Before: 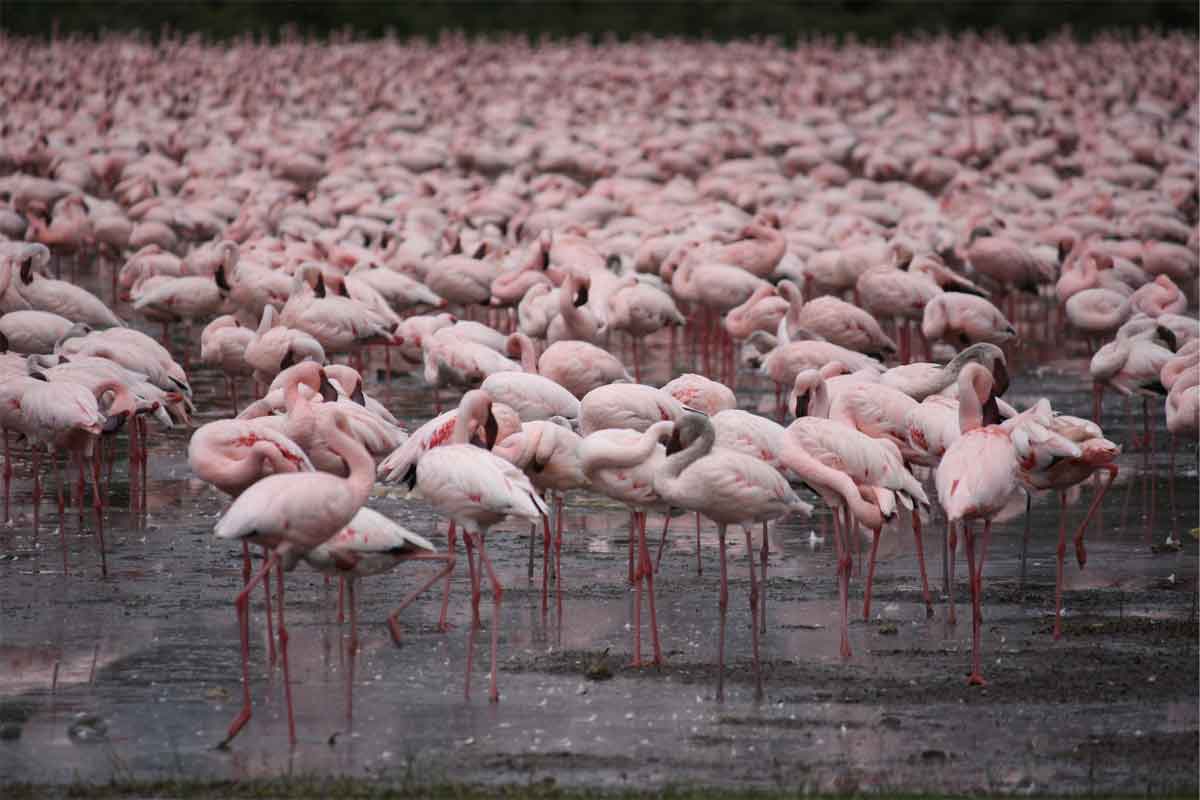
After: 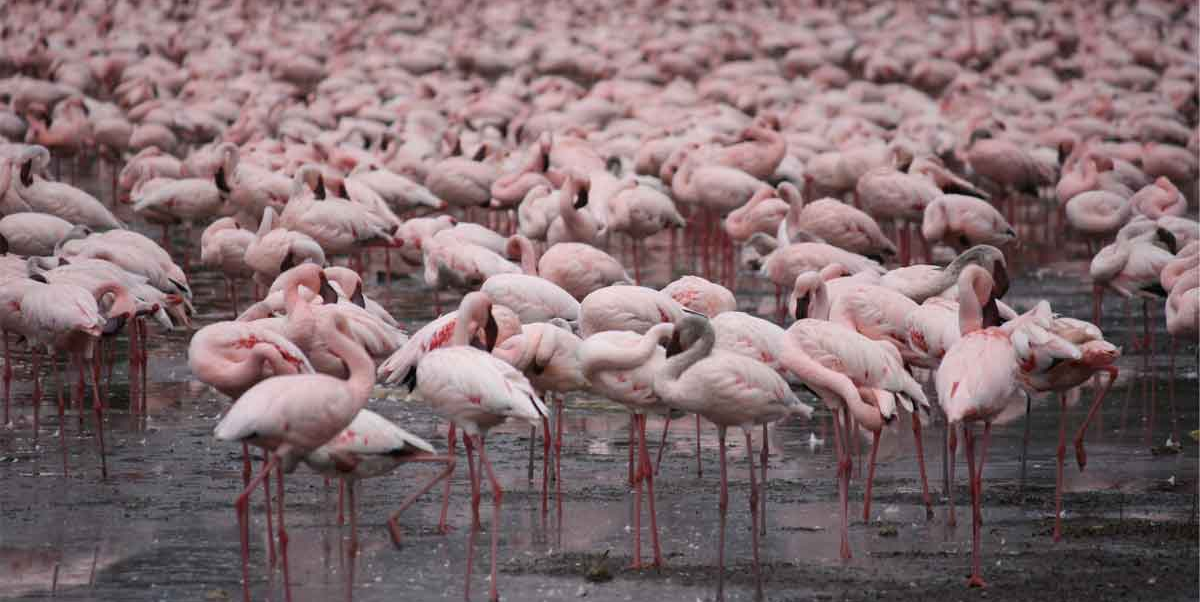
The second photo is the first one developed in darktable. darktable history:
crop and rotate: top 12.456%, bottom 12.192%
